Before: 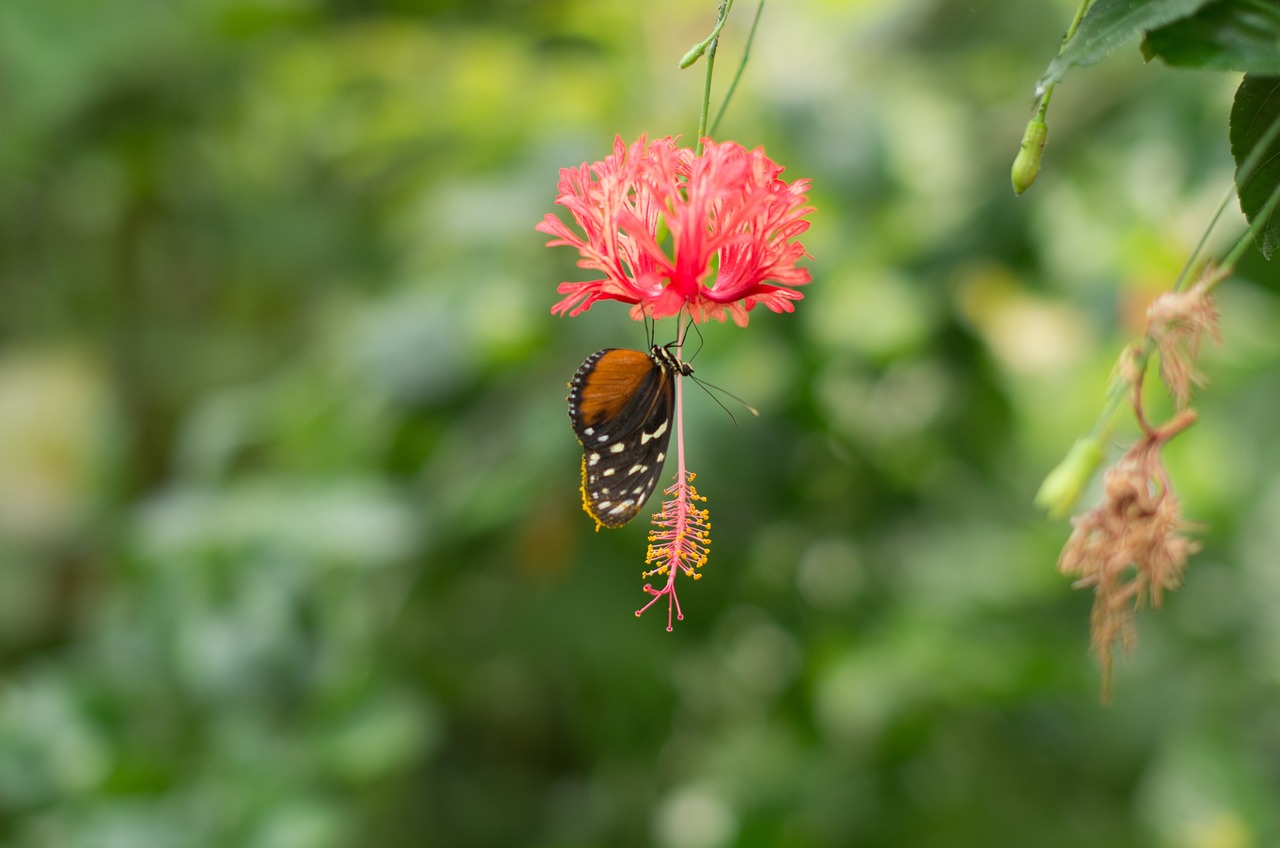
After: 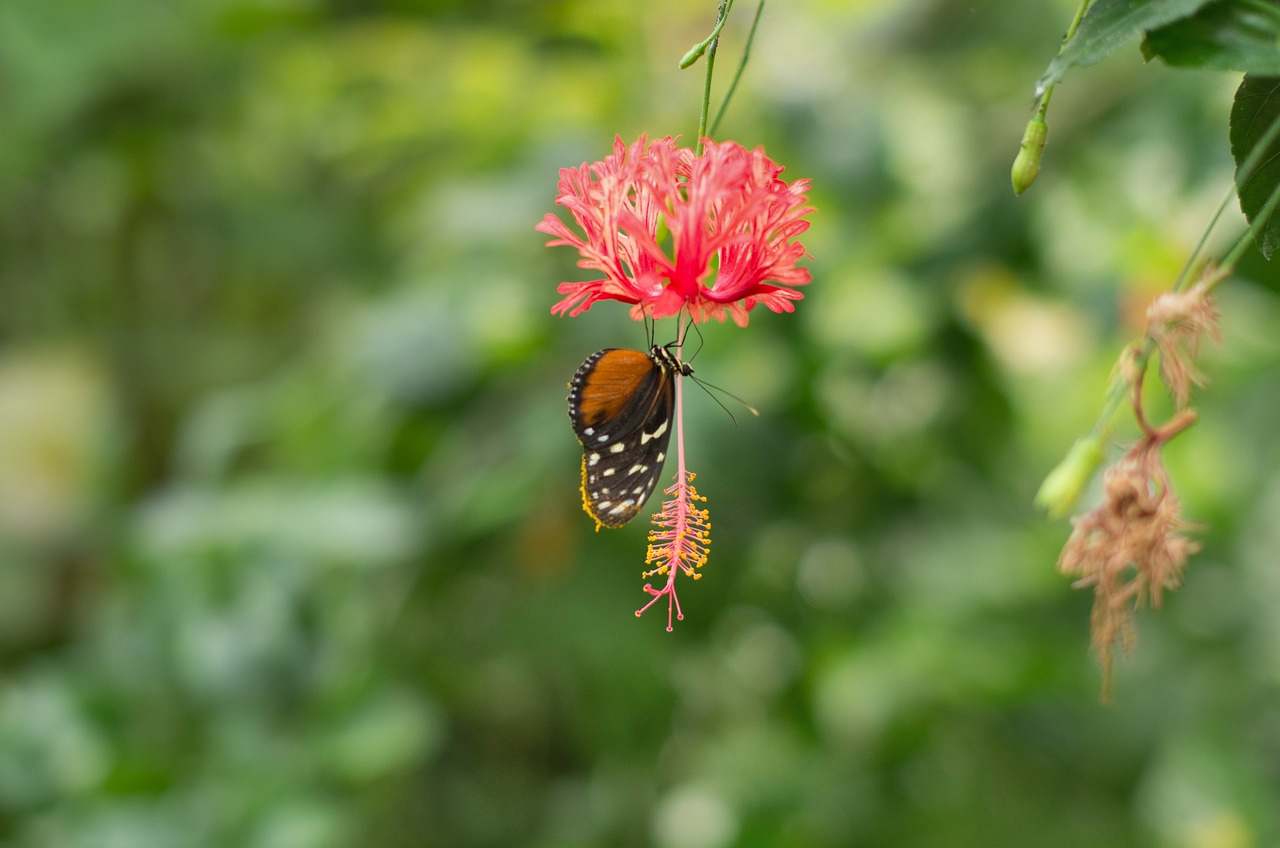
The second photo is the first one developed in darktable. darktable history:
shadows and highlights: shadows 75.59, highlights -60.98, highlights color adjustment 55.09%, soften with gaussian
